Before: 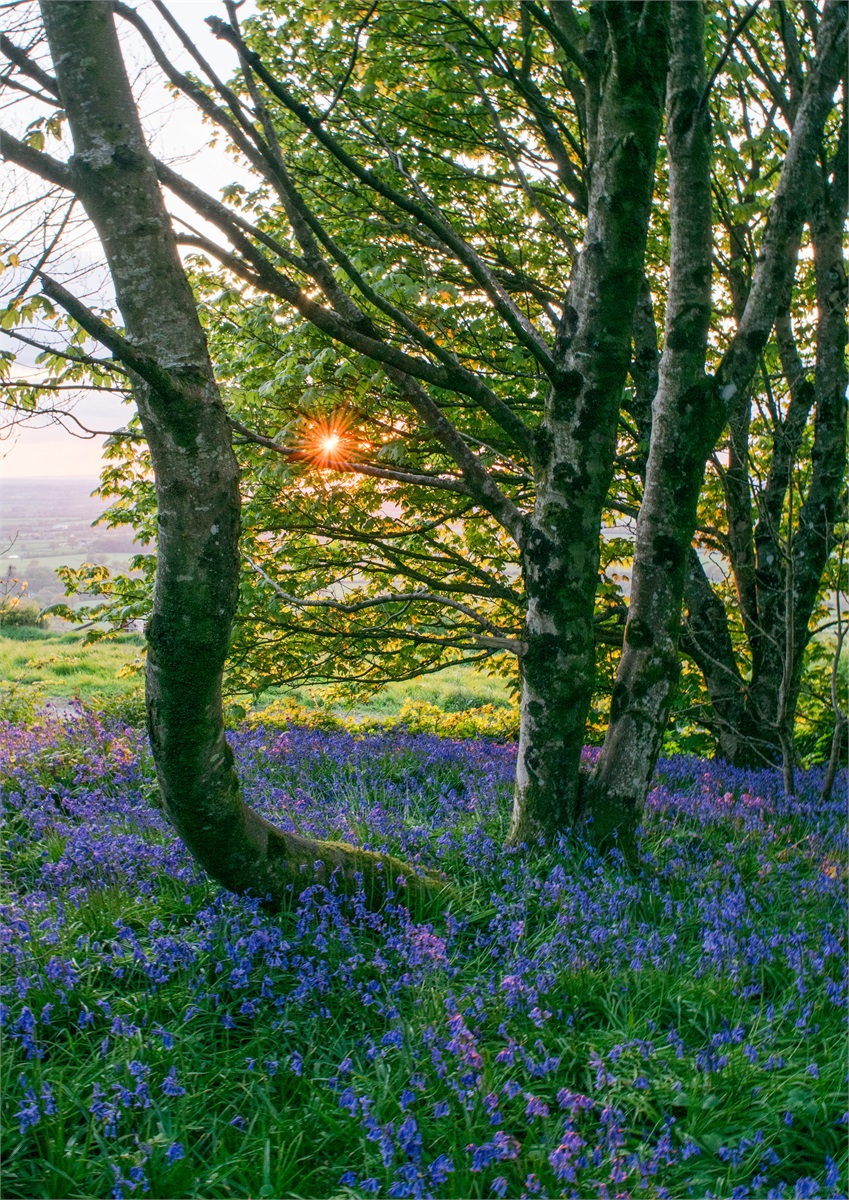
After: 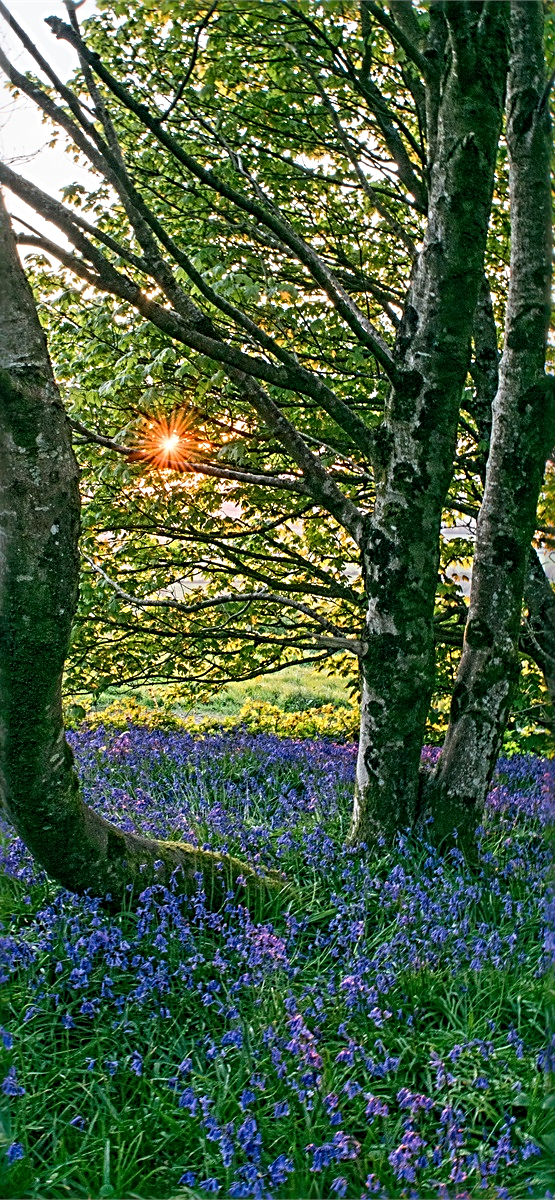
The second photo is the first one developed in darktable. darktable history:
sharpen: radius 3.682, amount 0.921
crop and rotate: left 18.867%, right 15.686%
